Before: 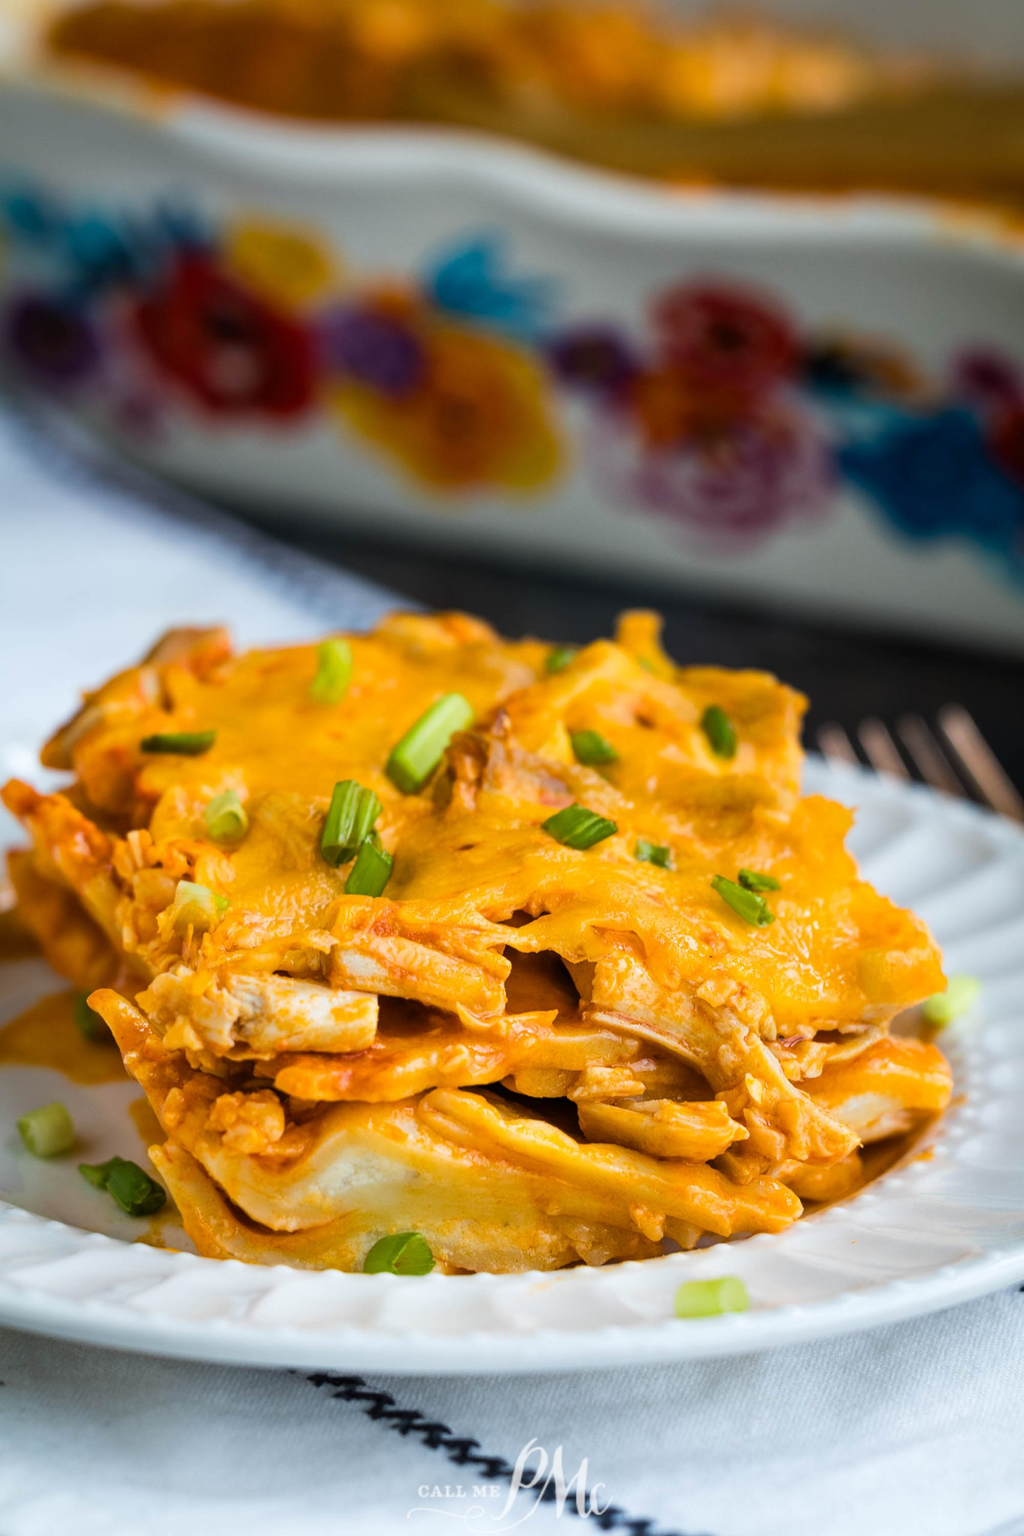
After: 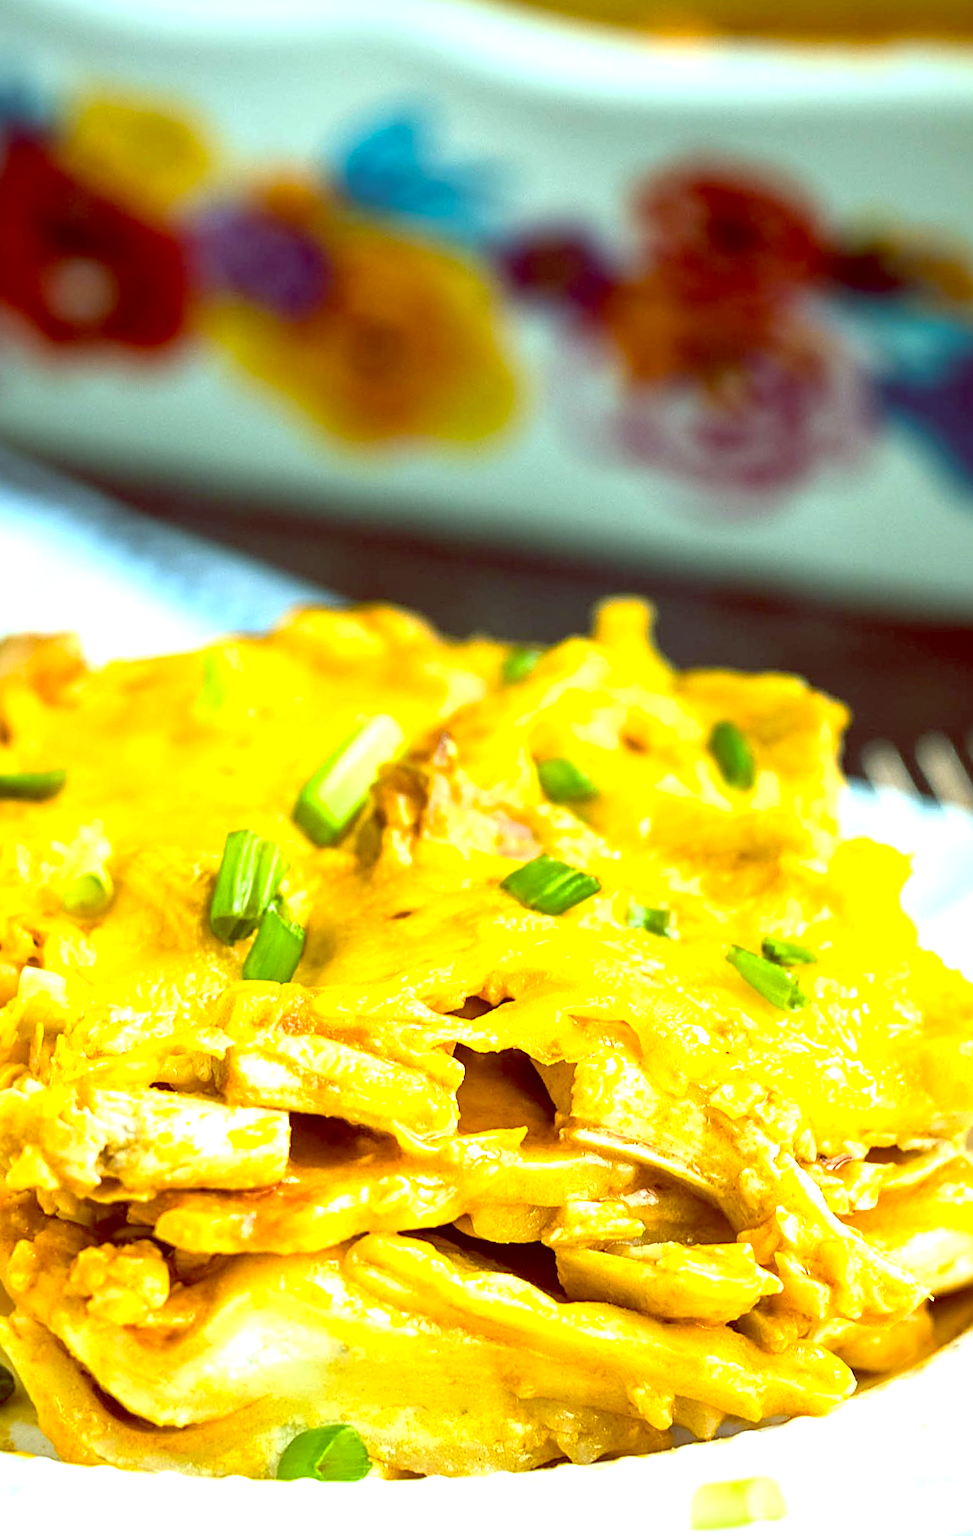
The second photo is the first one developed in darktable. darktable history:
white balance: red 0.925, blue 1.046
crop and rotate: left 17.046%, top 10.659%, right 12.989%, bottom 14.553%
sharpen: on, module defaults
color balance: lift [1, 1.015, 0.987, 0.985], gamma [1, 0.959, 1.042, 0.958], gain [0.927, 0.938, 1.072, 0.928], contrast 1.5%
levels: levels [0, 0.498, 1]
rotate and perspective: rotation -1.17°, automatic cropping off
exposure: black level correction 0.001, exposure 1.398 EV, compensate exposure bias true, compensate highlight preservation false
